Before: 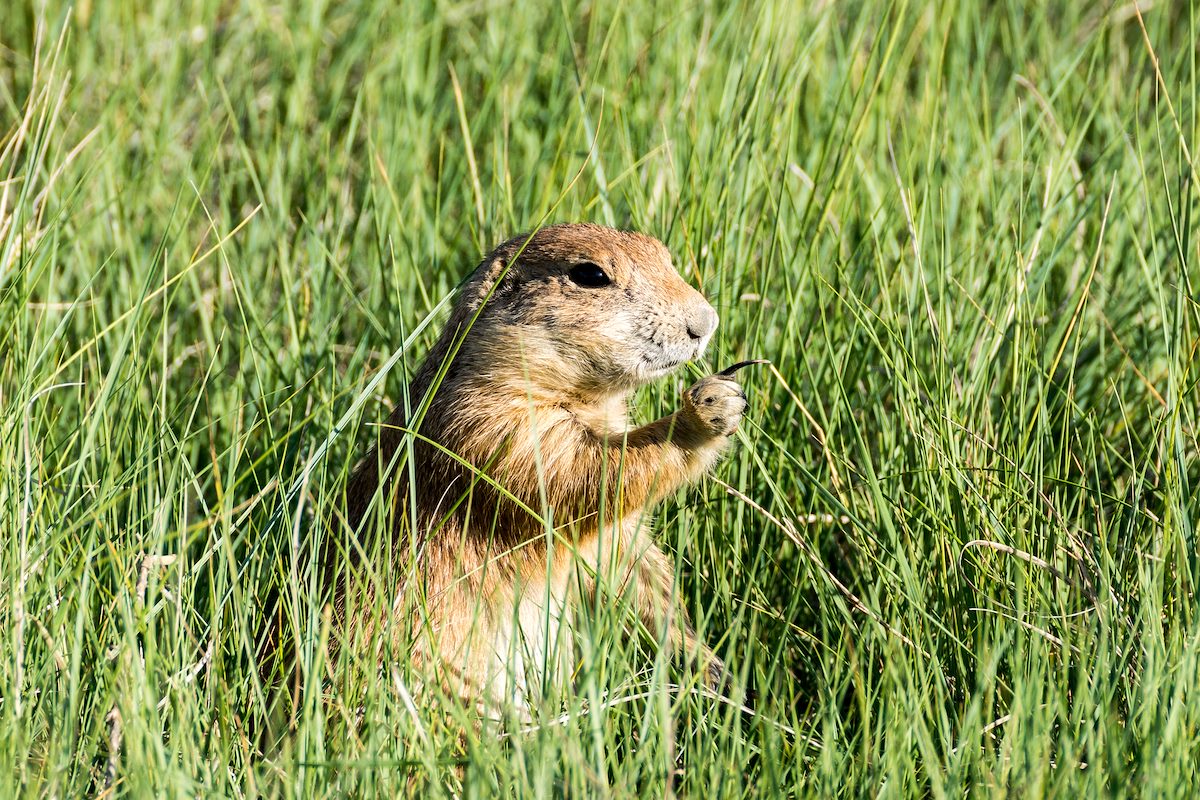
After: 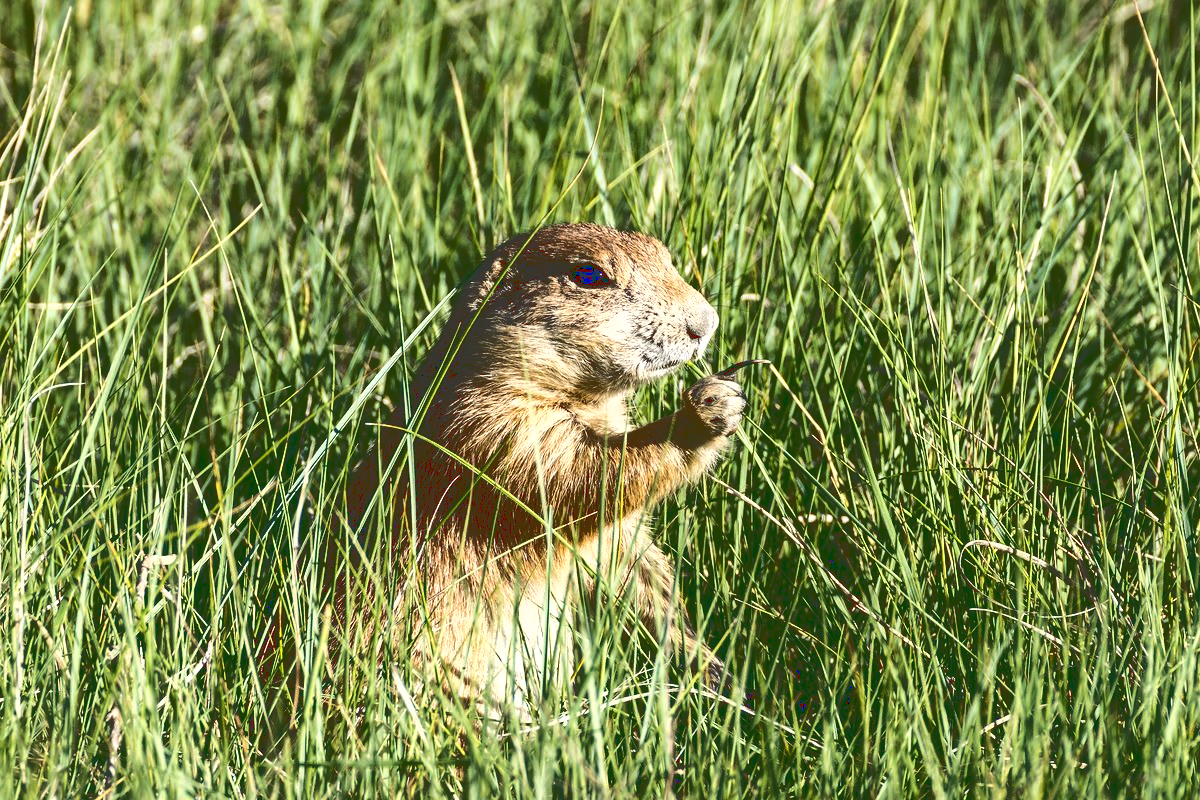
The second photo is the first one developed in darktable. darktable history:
base curve: curves: ch0 [(0, 0.036) (0.083, 0.04) (0.804, 1)]
